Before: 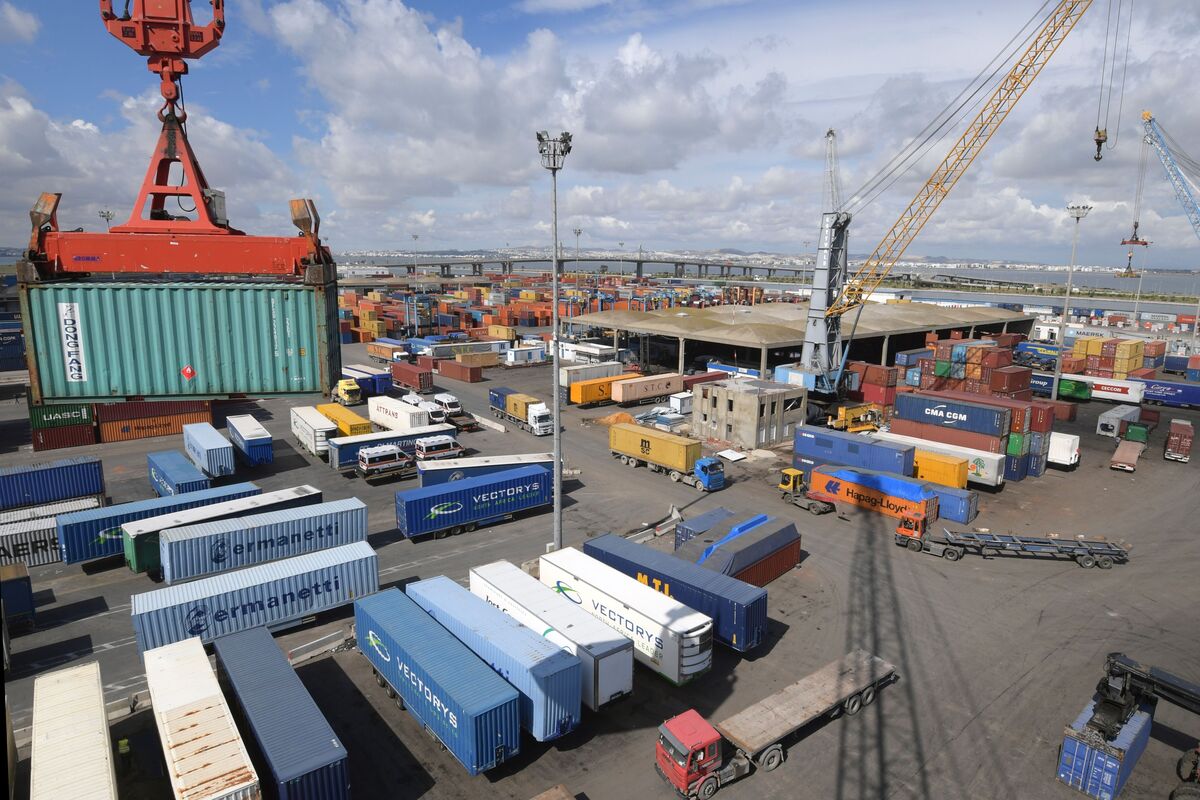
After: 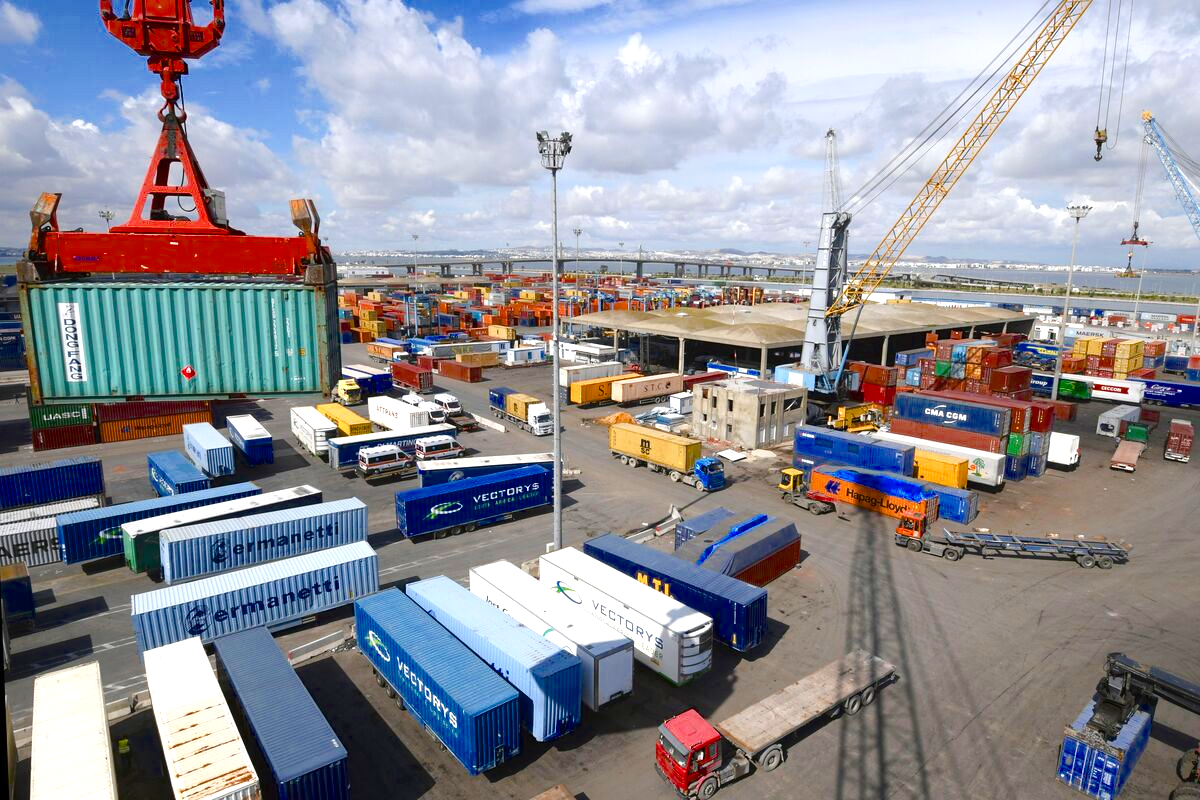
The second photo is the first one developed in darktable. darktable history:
color balance rgb: perceptual saturation grading › global saturation 0.518%, perceptual saturation grading › highlights -17.753%, perceptual saturation grading › mid-tones 33.255%, perceptual saturation grading › shadows 50.485%, perceptual brilliance grading › global brilliance 24.545%, global vibrance 16.717%, saturation formula JzAzBz (2021)
